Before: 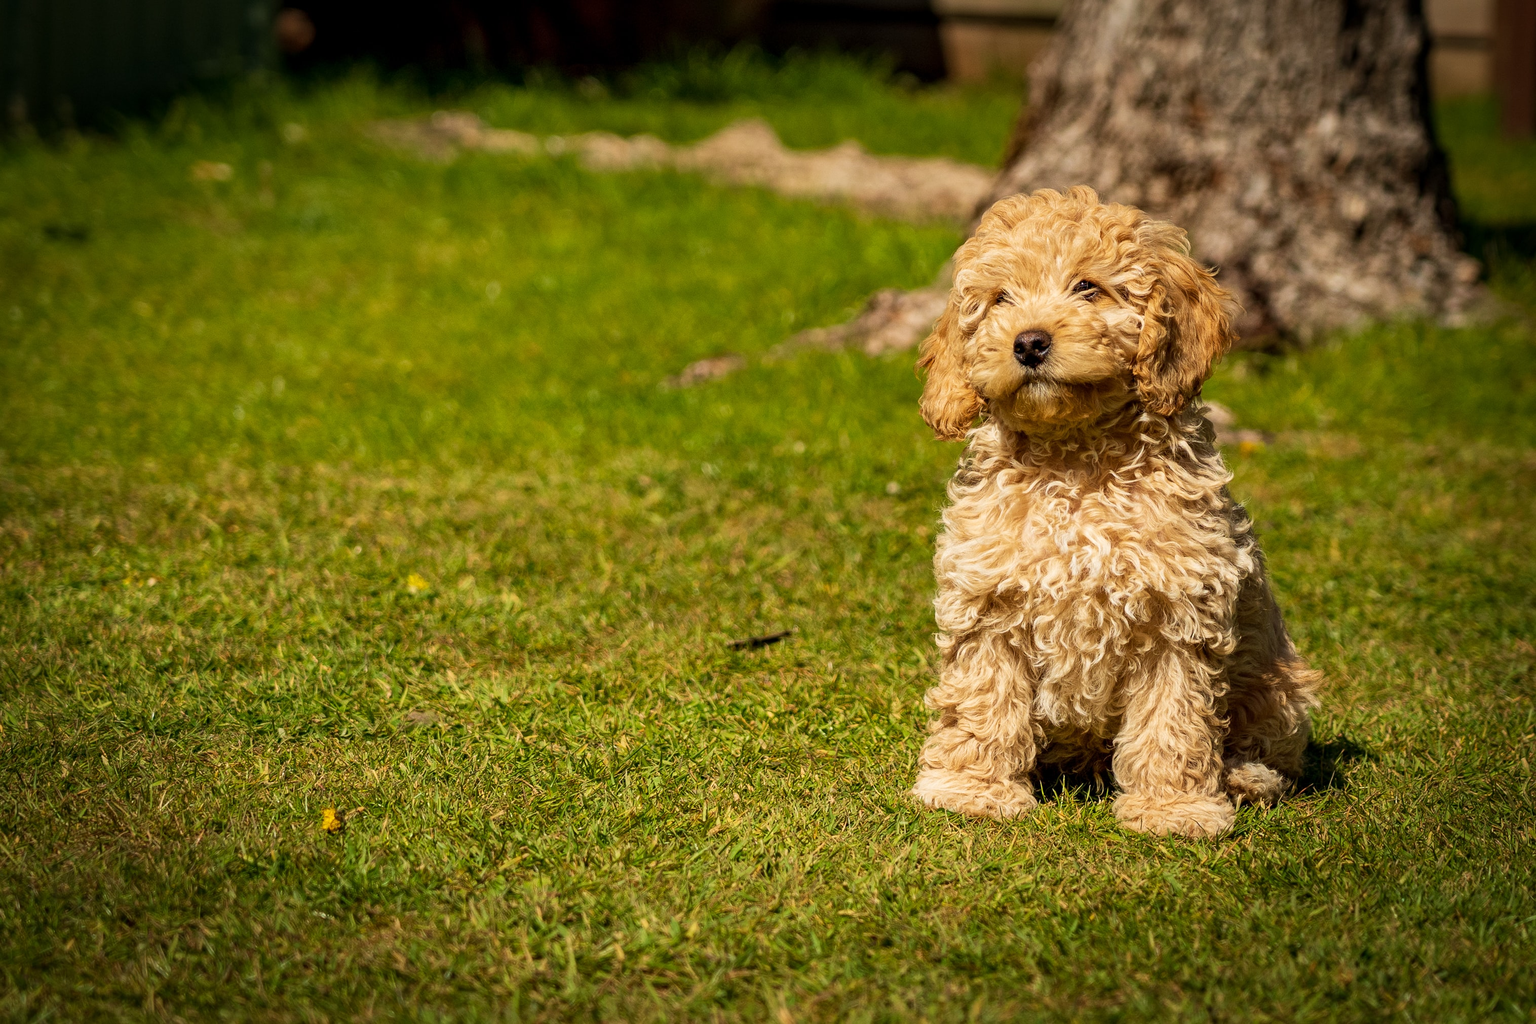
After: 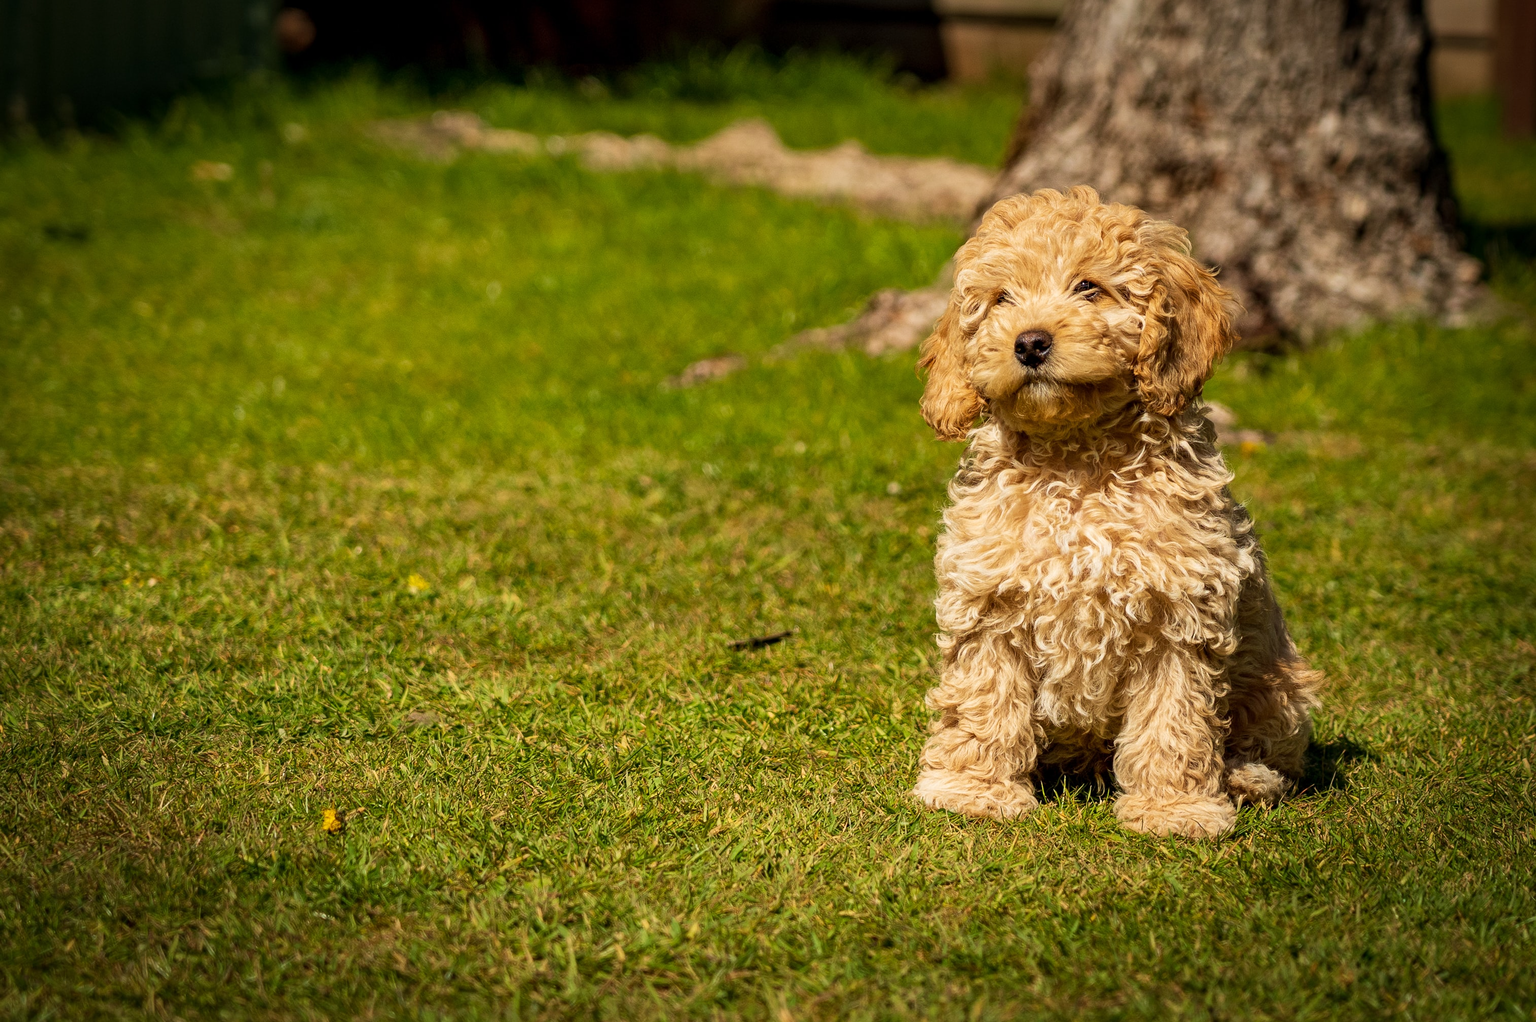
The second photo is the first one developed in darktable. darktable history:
crop: top 0.05%, bottom 0.098%
